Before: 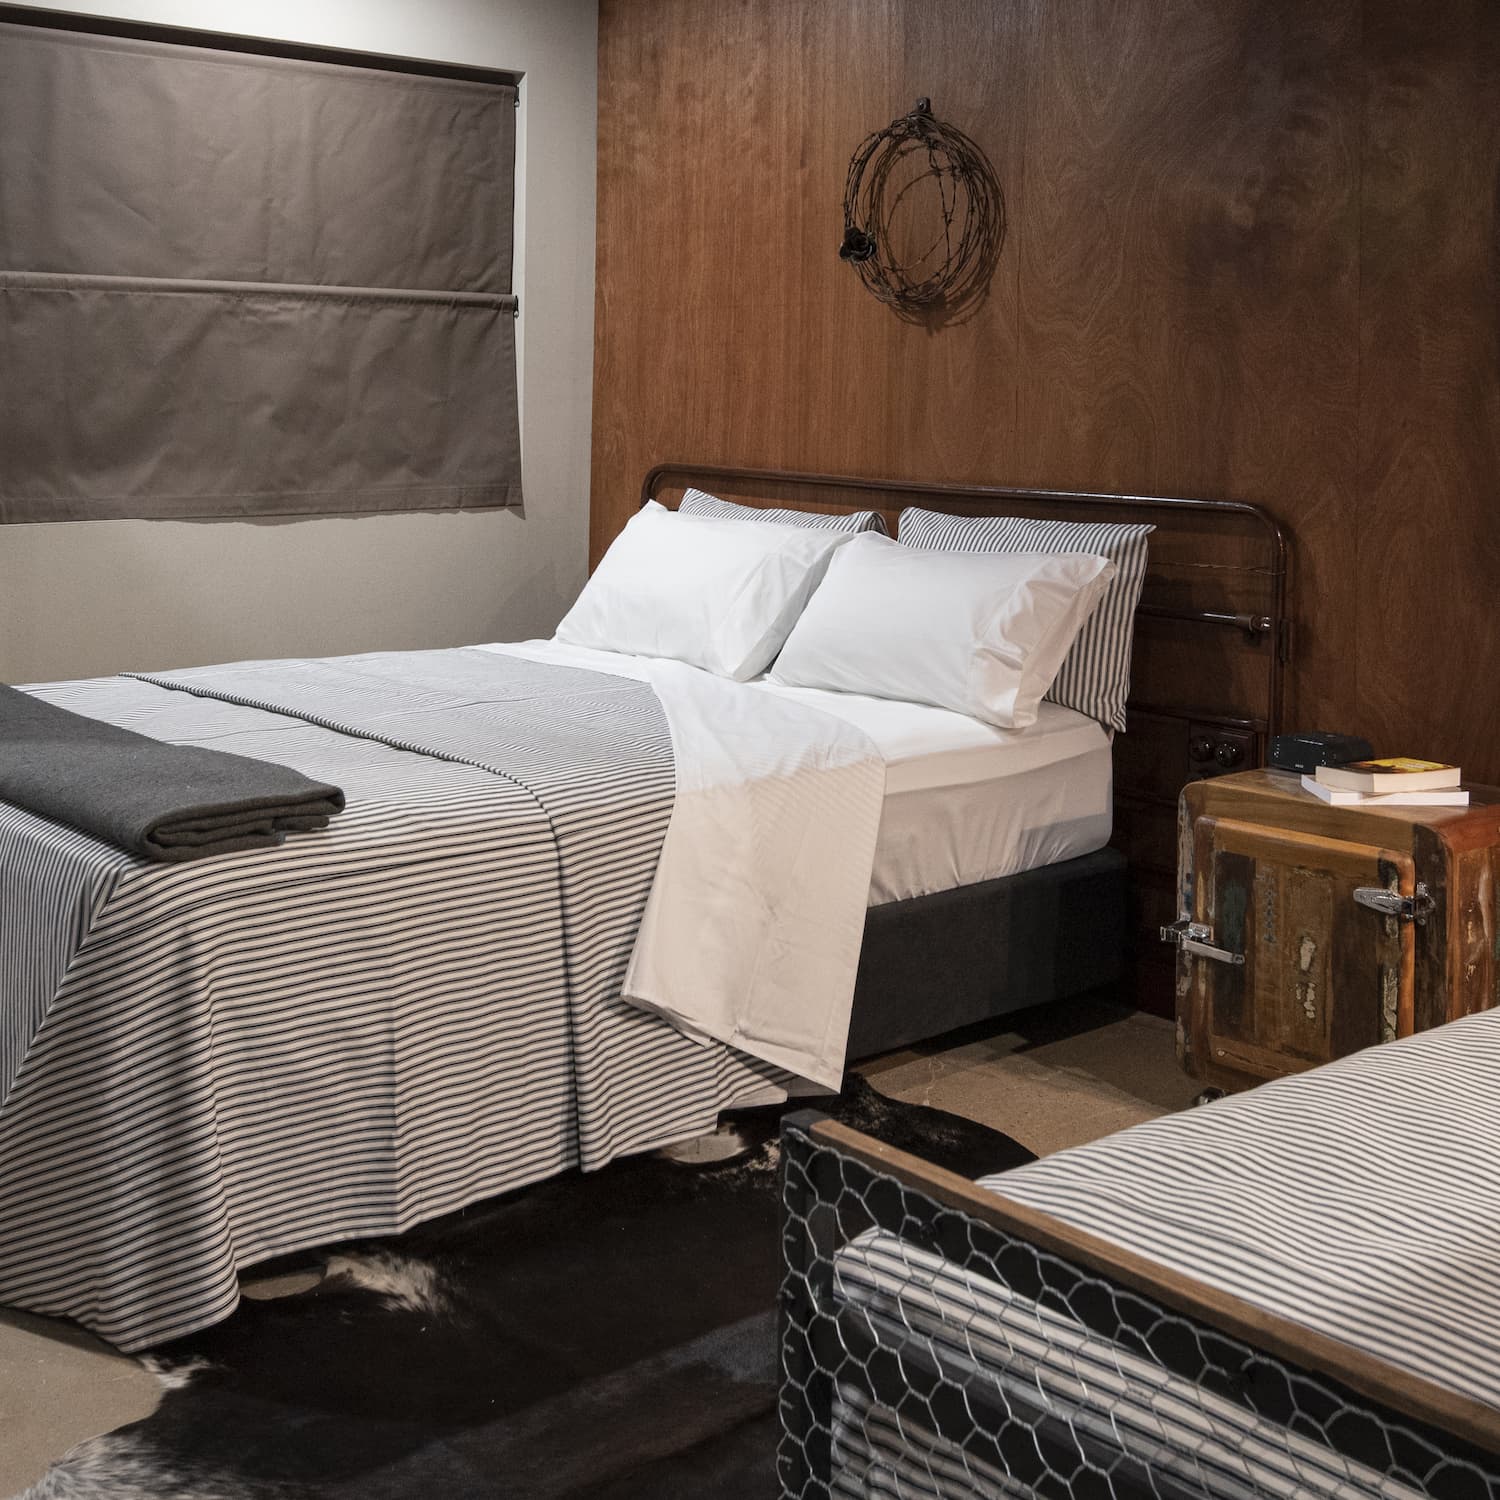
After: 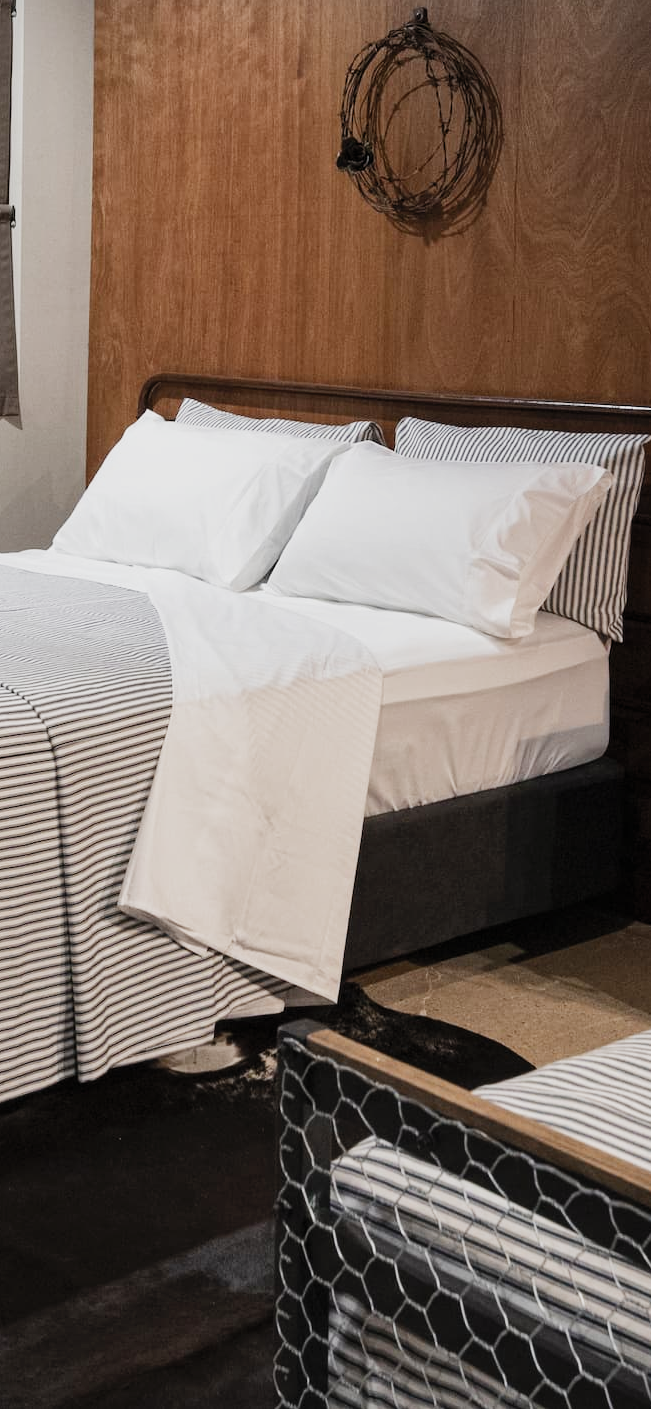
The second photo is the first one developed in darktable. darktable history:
filmic rgb: black relative exposure -11.38 EV, white relative exposure 3.22 EV, hardness 6.68, add noise in highlights 0, preserve chrominance no, color science v3 (2019), use custom middle-gray values true, iterations of high-quality reconstruction 0, contrast in highlights soft
shadows and highlights: shadows 10.21, white point adjustment 0.951, highlights -38.7
crop: left 33.587%, top 6.053%, right 22.947%
contrast brightness saturation: contrast 0.203, brightness 0.147, saturation 0.141
